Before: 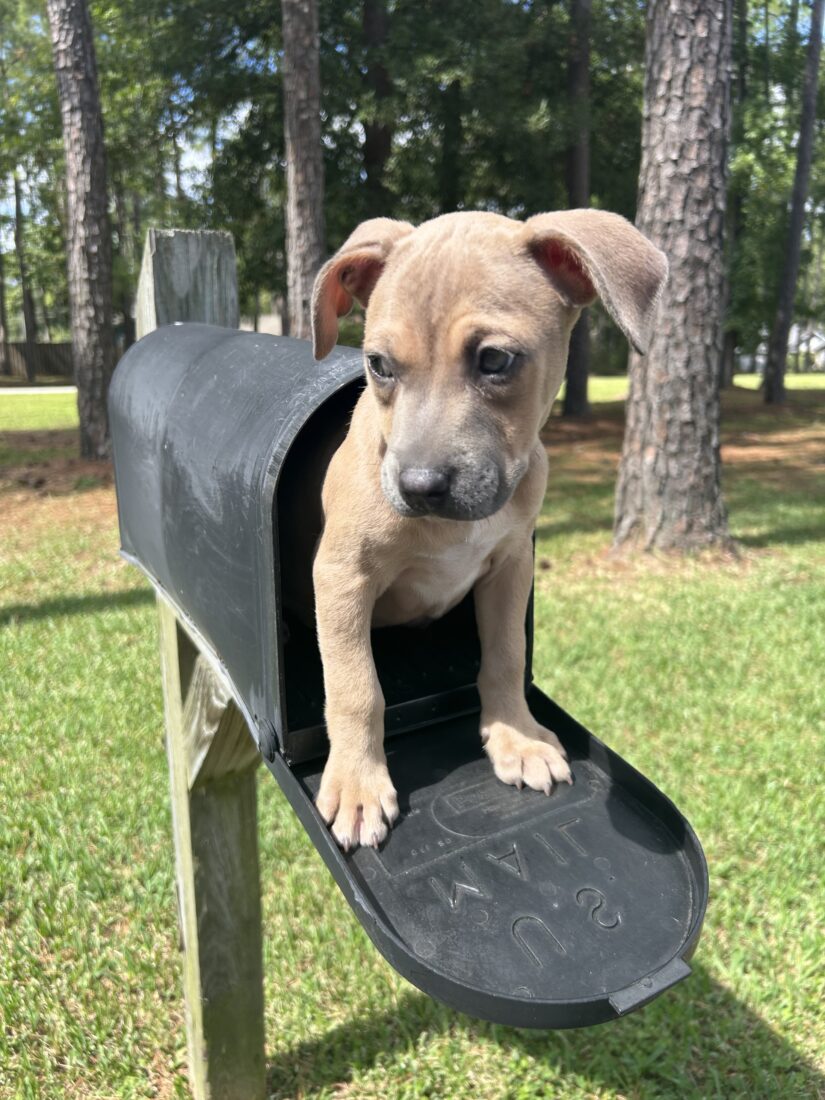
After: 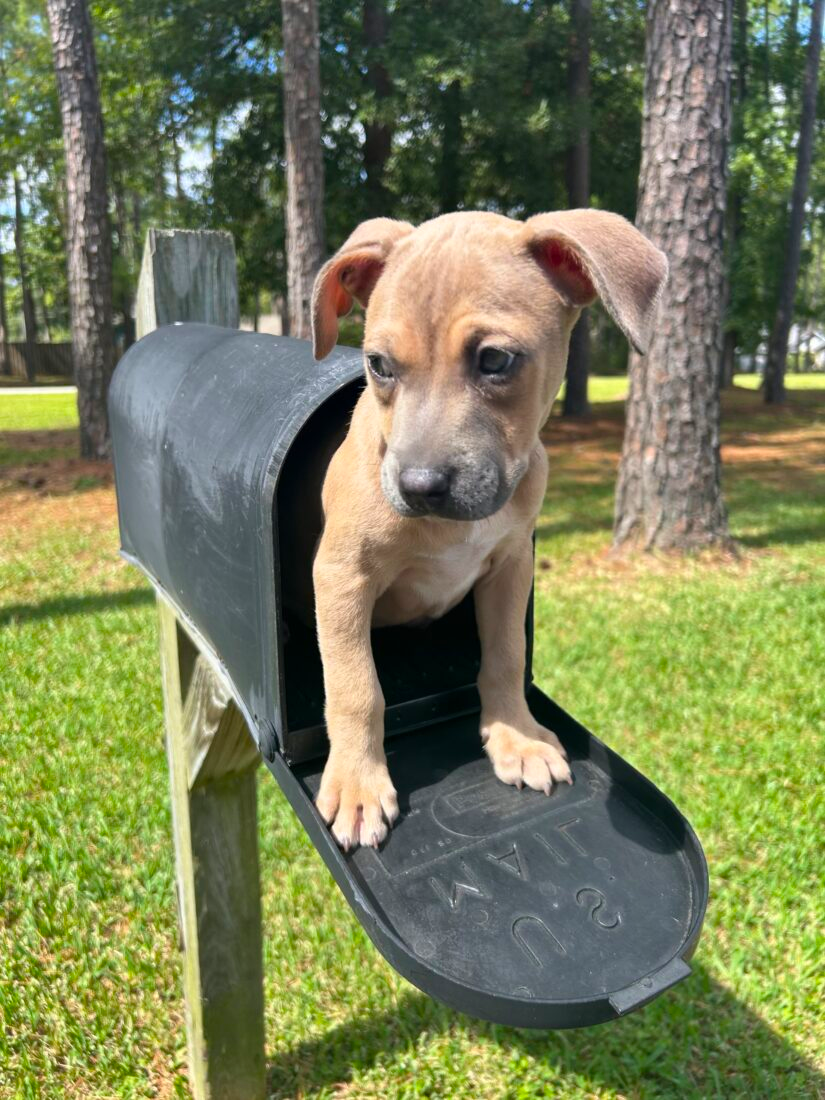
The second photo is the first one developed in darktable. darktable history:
exposure: compensate exposure bias true, compensate highlight preservation false
color balance rgb: perceptual saturation grading › global saturation 19.853%, global vibrance 9.647%
shadows and highlights: soften with gaussian
